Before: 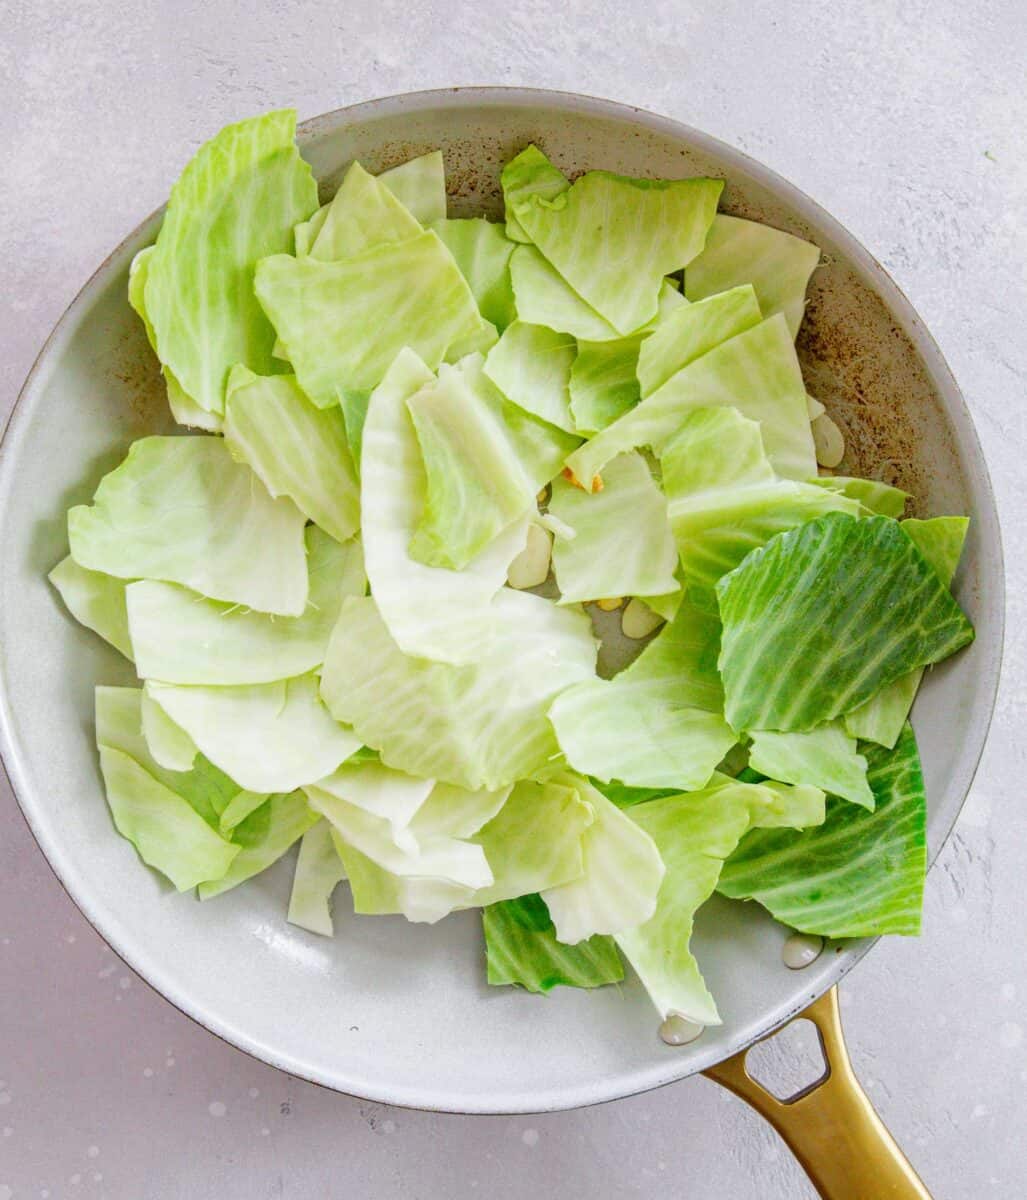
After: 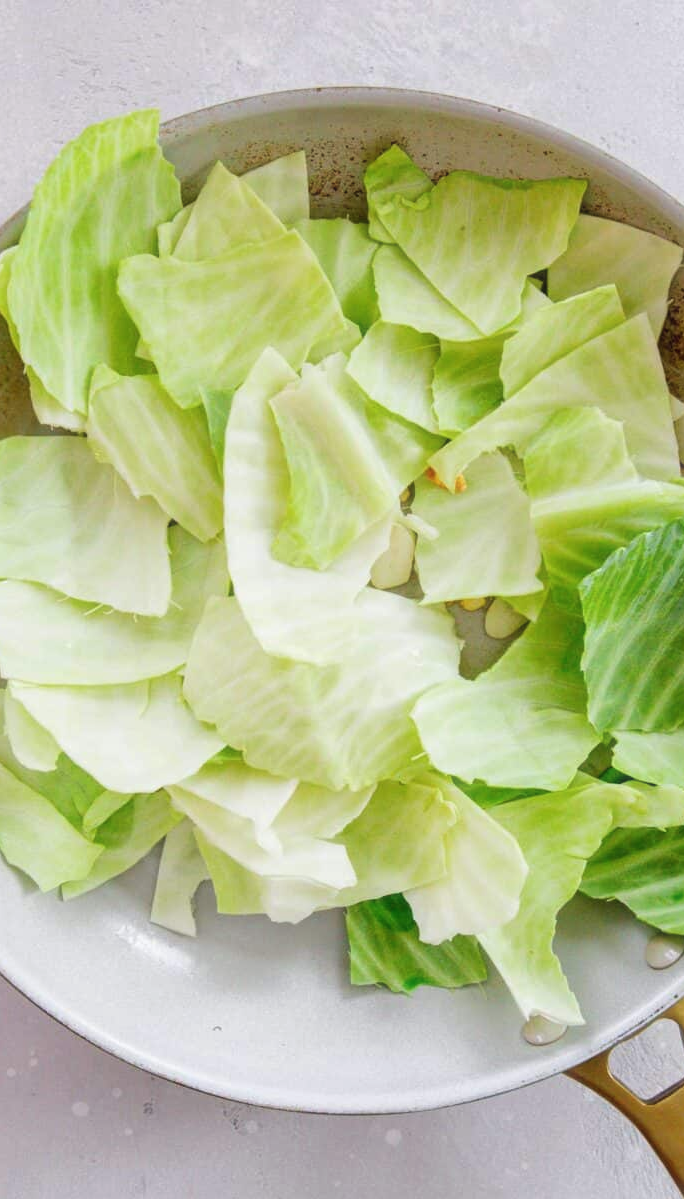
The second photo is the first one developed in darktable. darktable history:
crop and rotate: left 13.36%, right 20.023%
haze removal: strength -0.093, compatibility mode true, adaptive false
